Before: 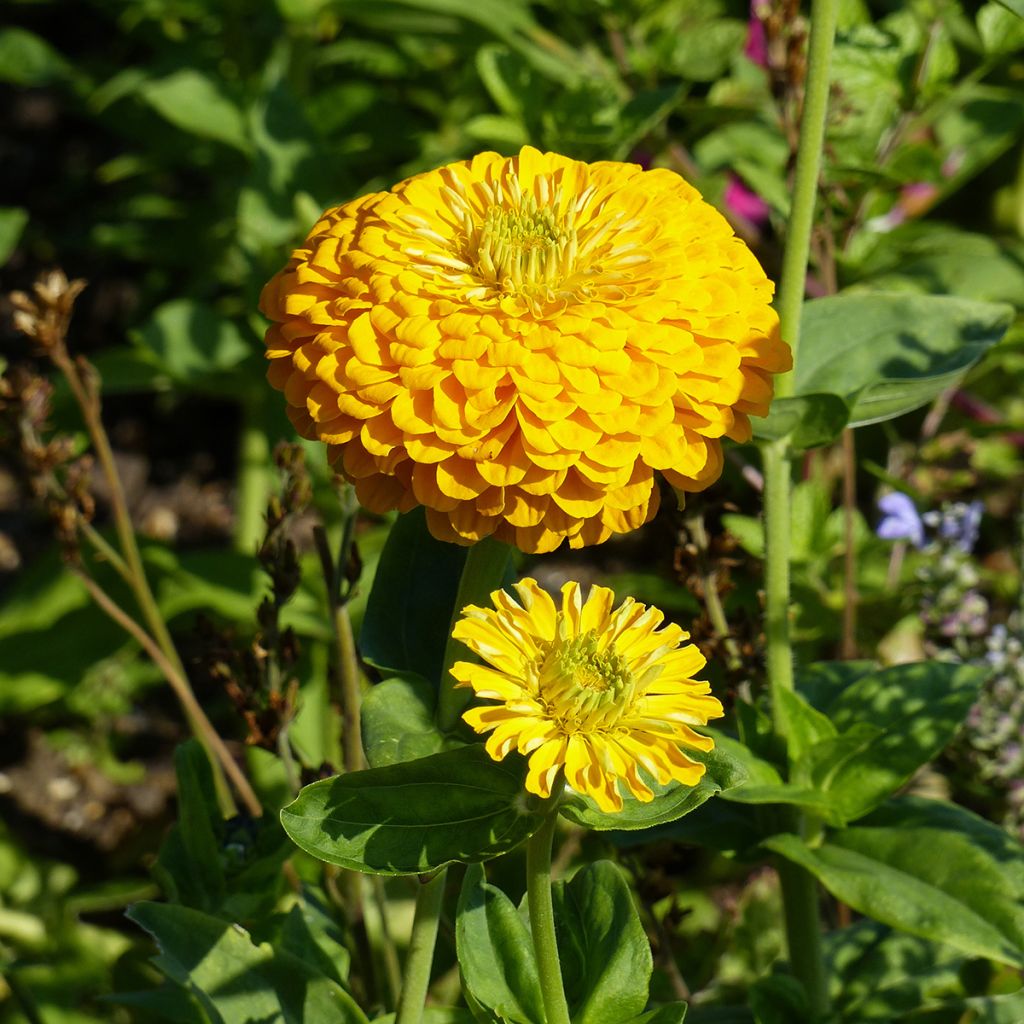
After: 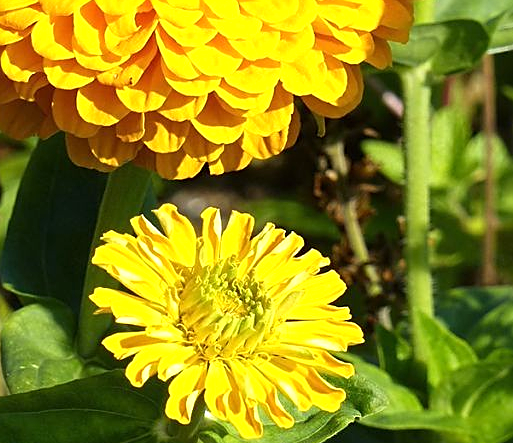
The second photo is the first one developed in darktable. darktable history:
sharpen: on, module defaults
exposure: exposure 0.567 EV, compensate exposure bias true, compensate highlight preservation false
crop: left 35.221%, top 36.61%, right 14.607%, bottom 20.076%
